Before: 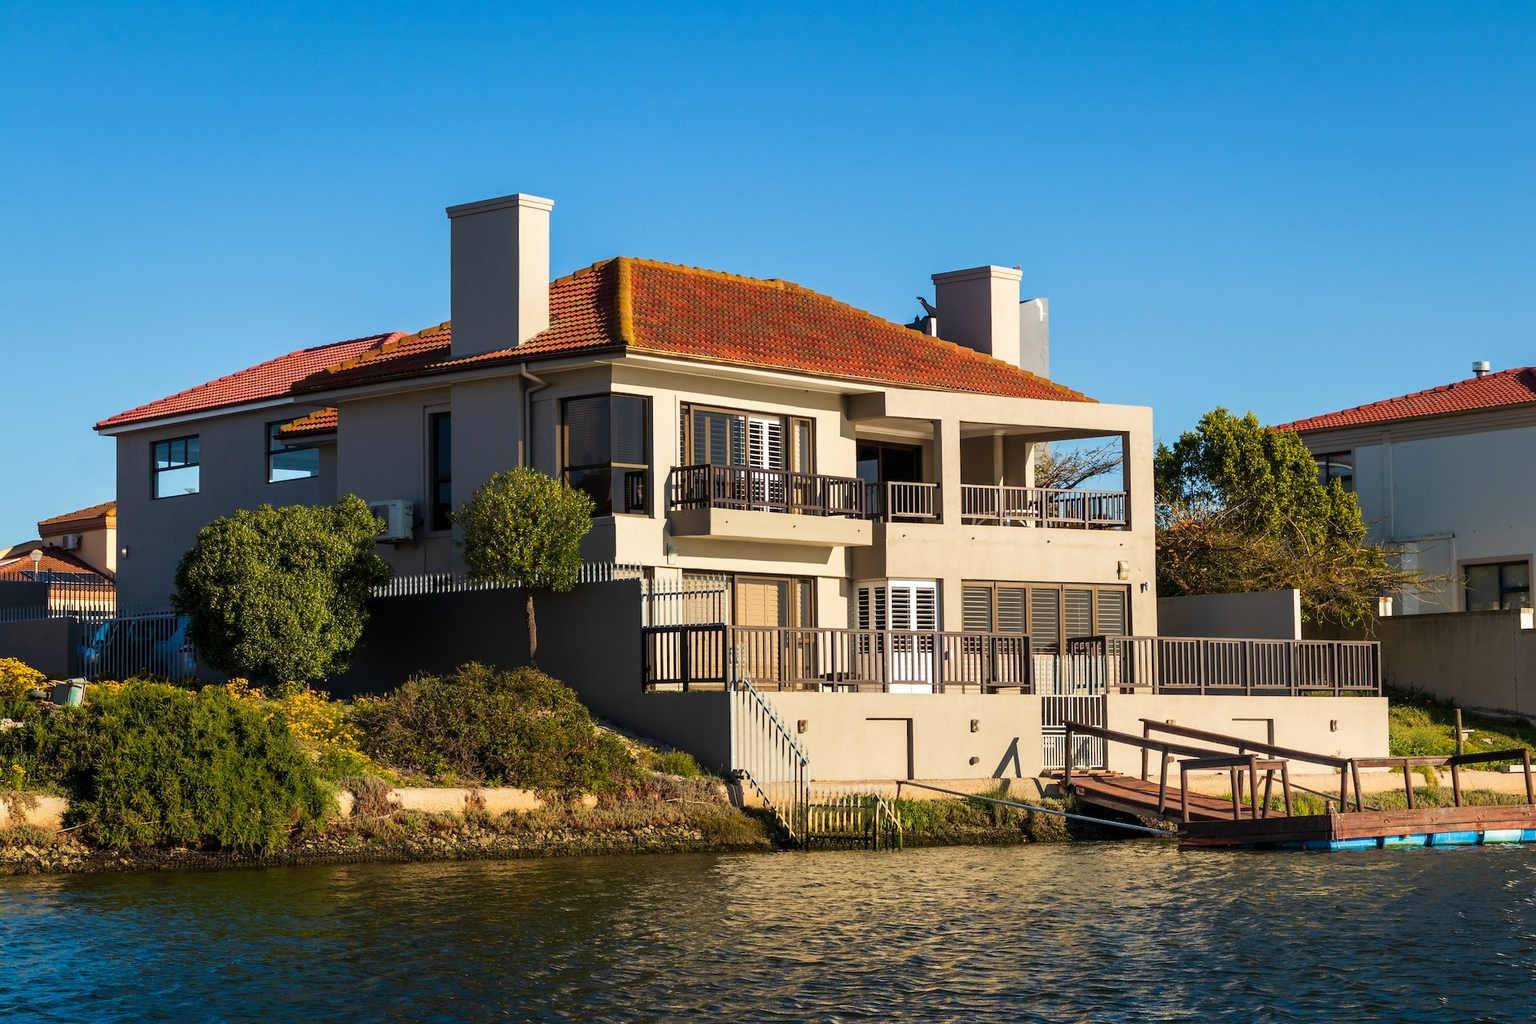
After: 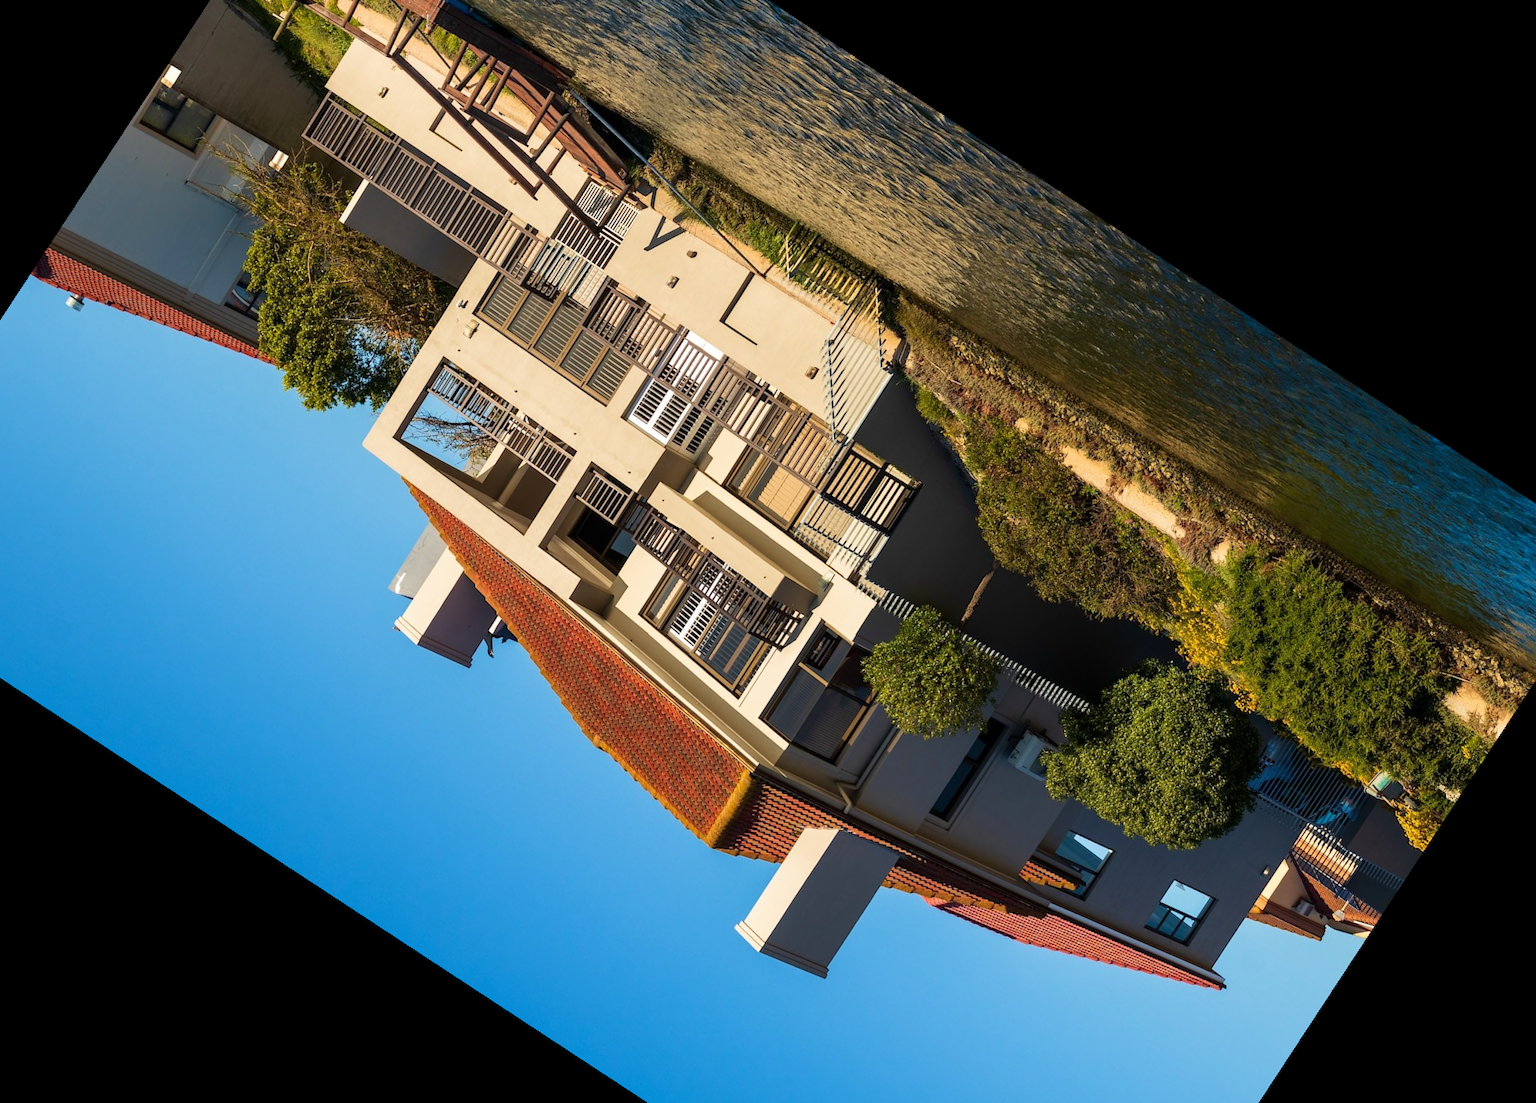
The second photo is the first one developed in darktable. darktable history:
velvia: strength 15.12%
crop and rotate: angle 146.73°, left 9.179%, top 15.585%, right 4.46%, bottom 16.98%
